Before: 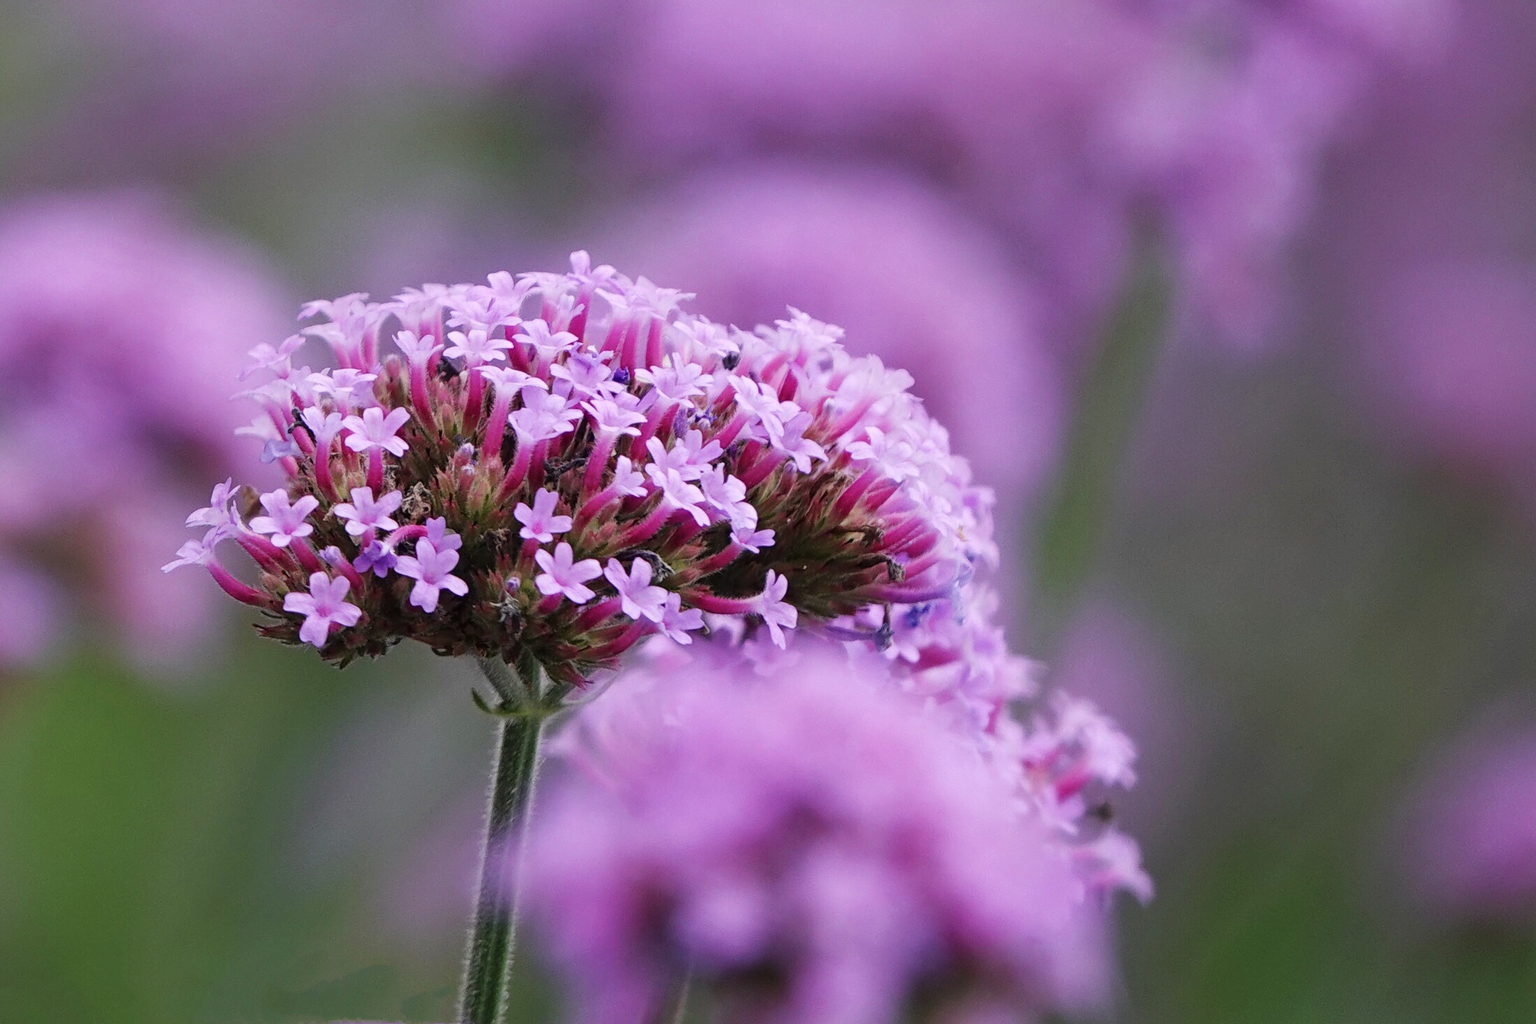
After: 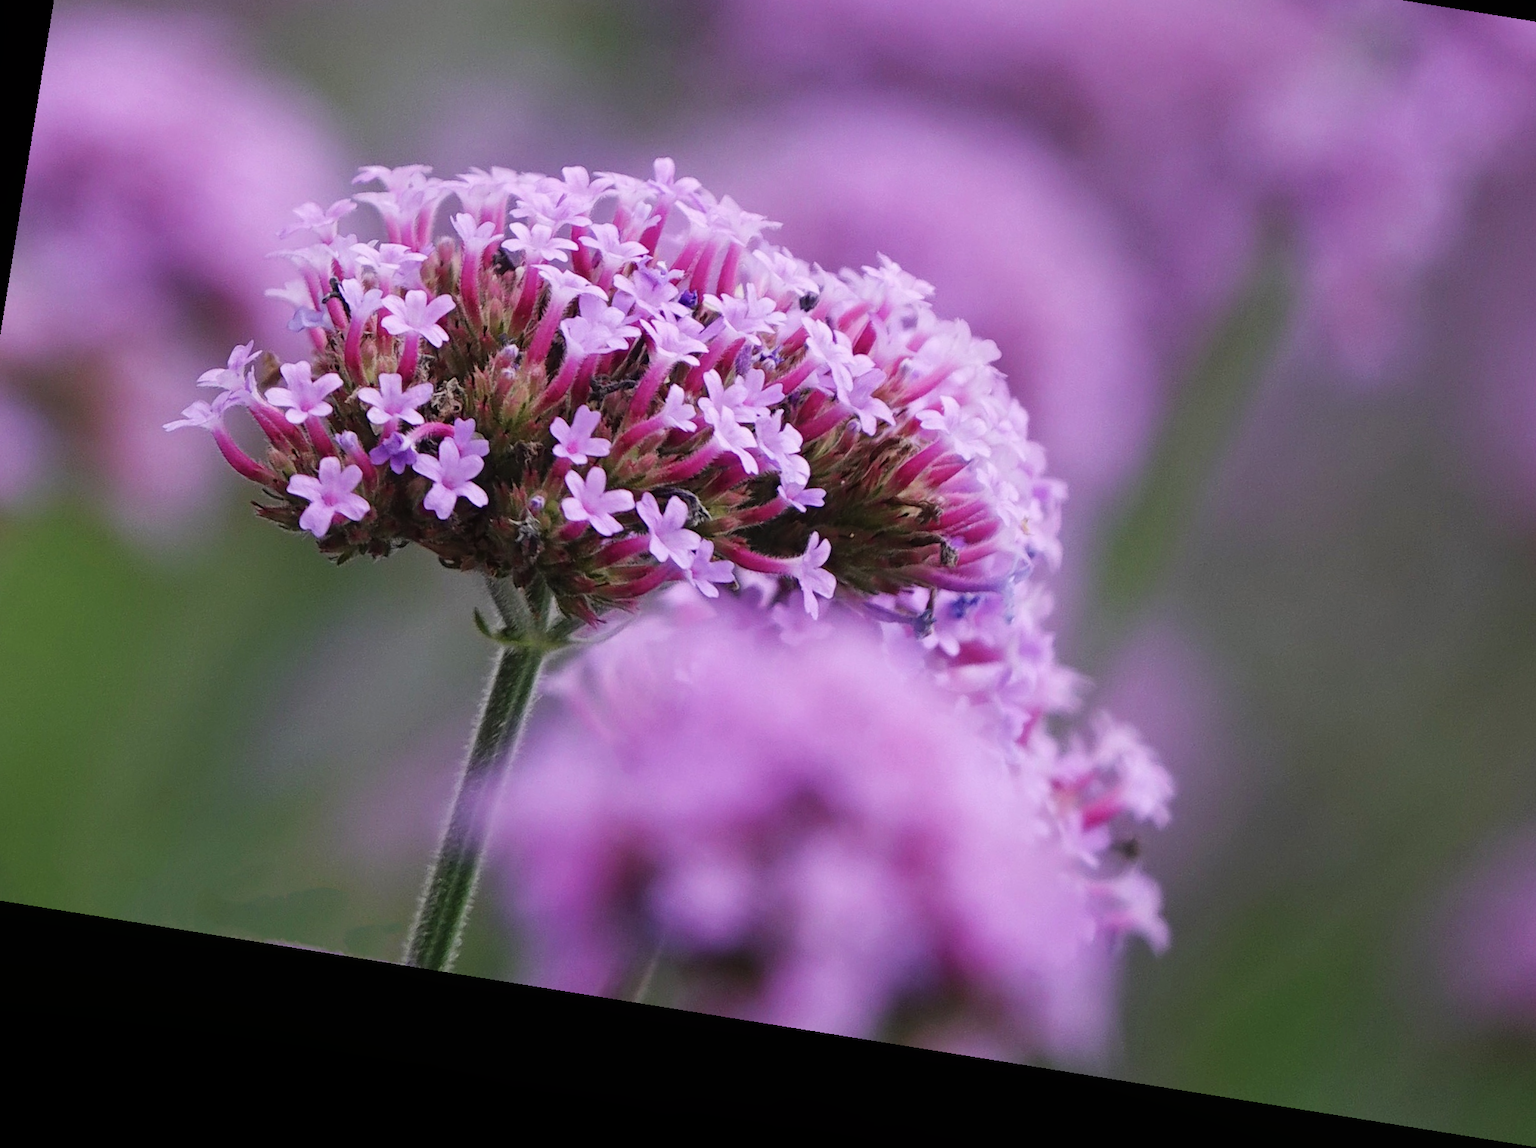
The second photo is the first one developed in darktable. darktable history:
crop and rotate: left 4.842%, top 15.51%, right 10.668%
rotate and perspective: rotation 9.12°, automatic cropping off
contrast equalizer: octaves 7, y [[0.6 ×6], [0.55 ×6], [0 ×6], [0 ×6], [0 ×6]], mix -0.1
